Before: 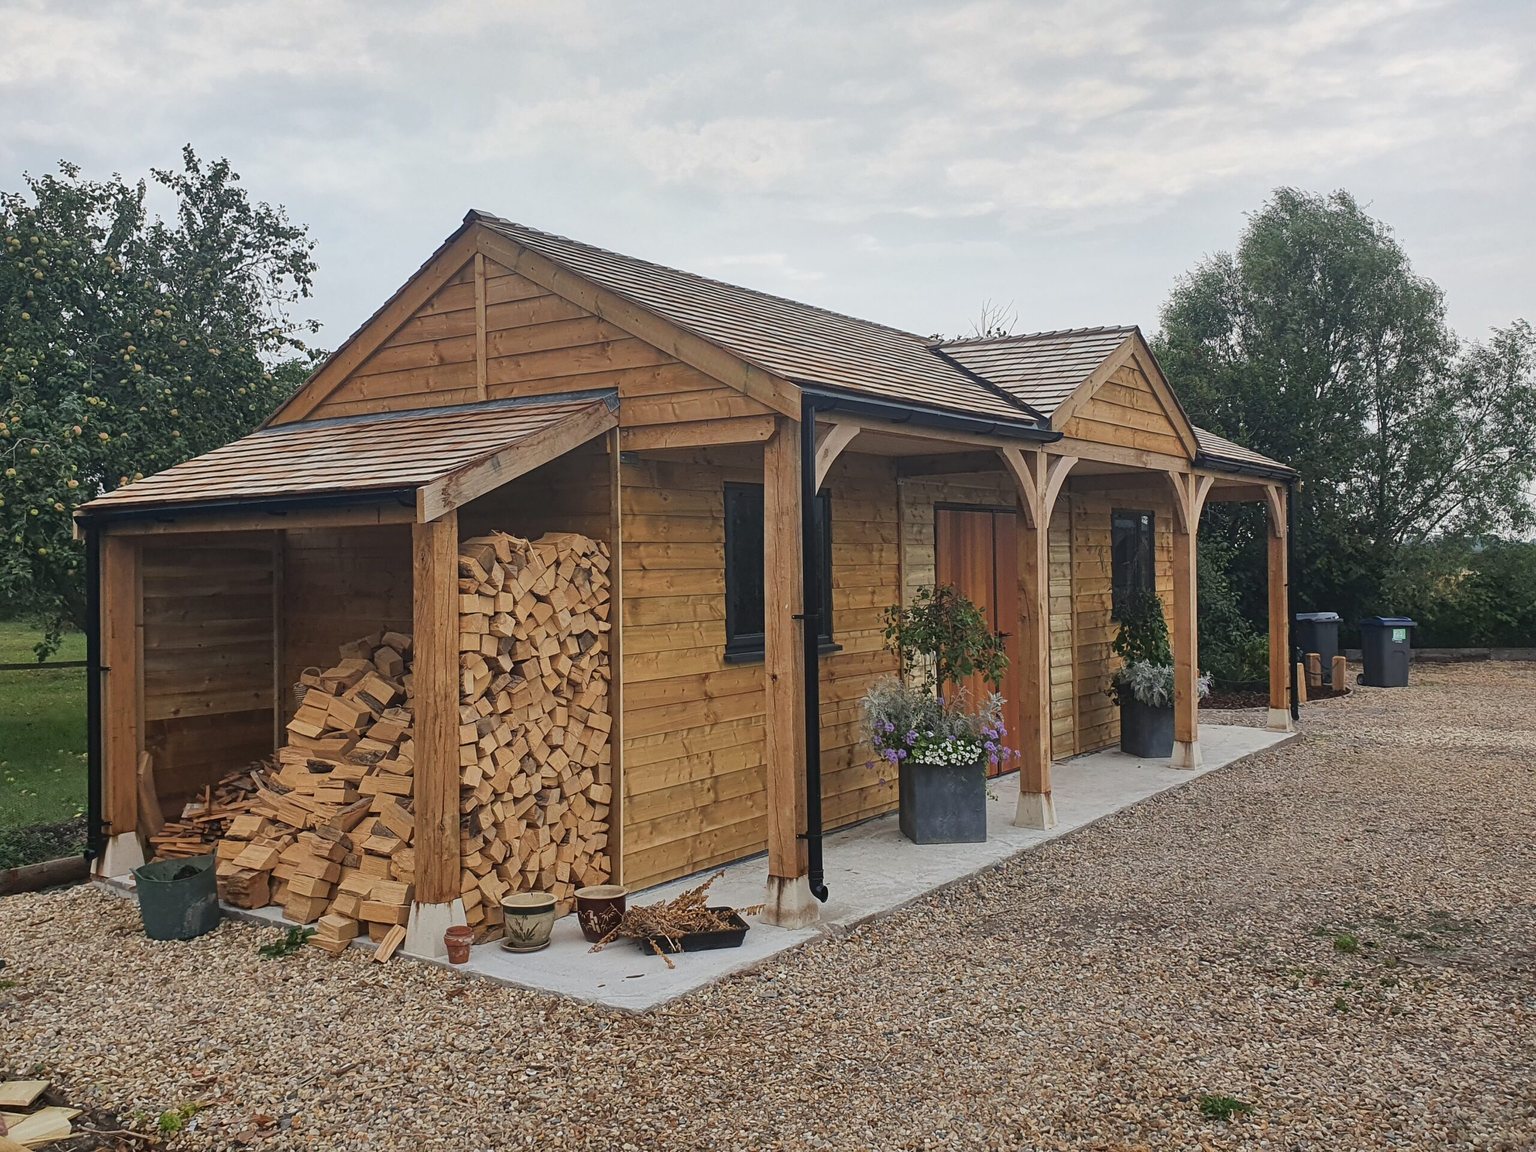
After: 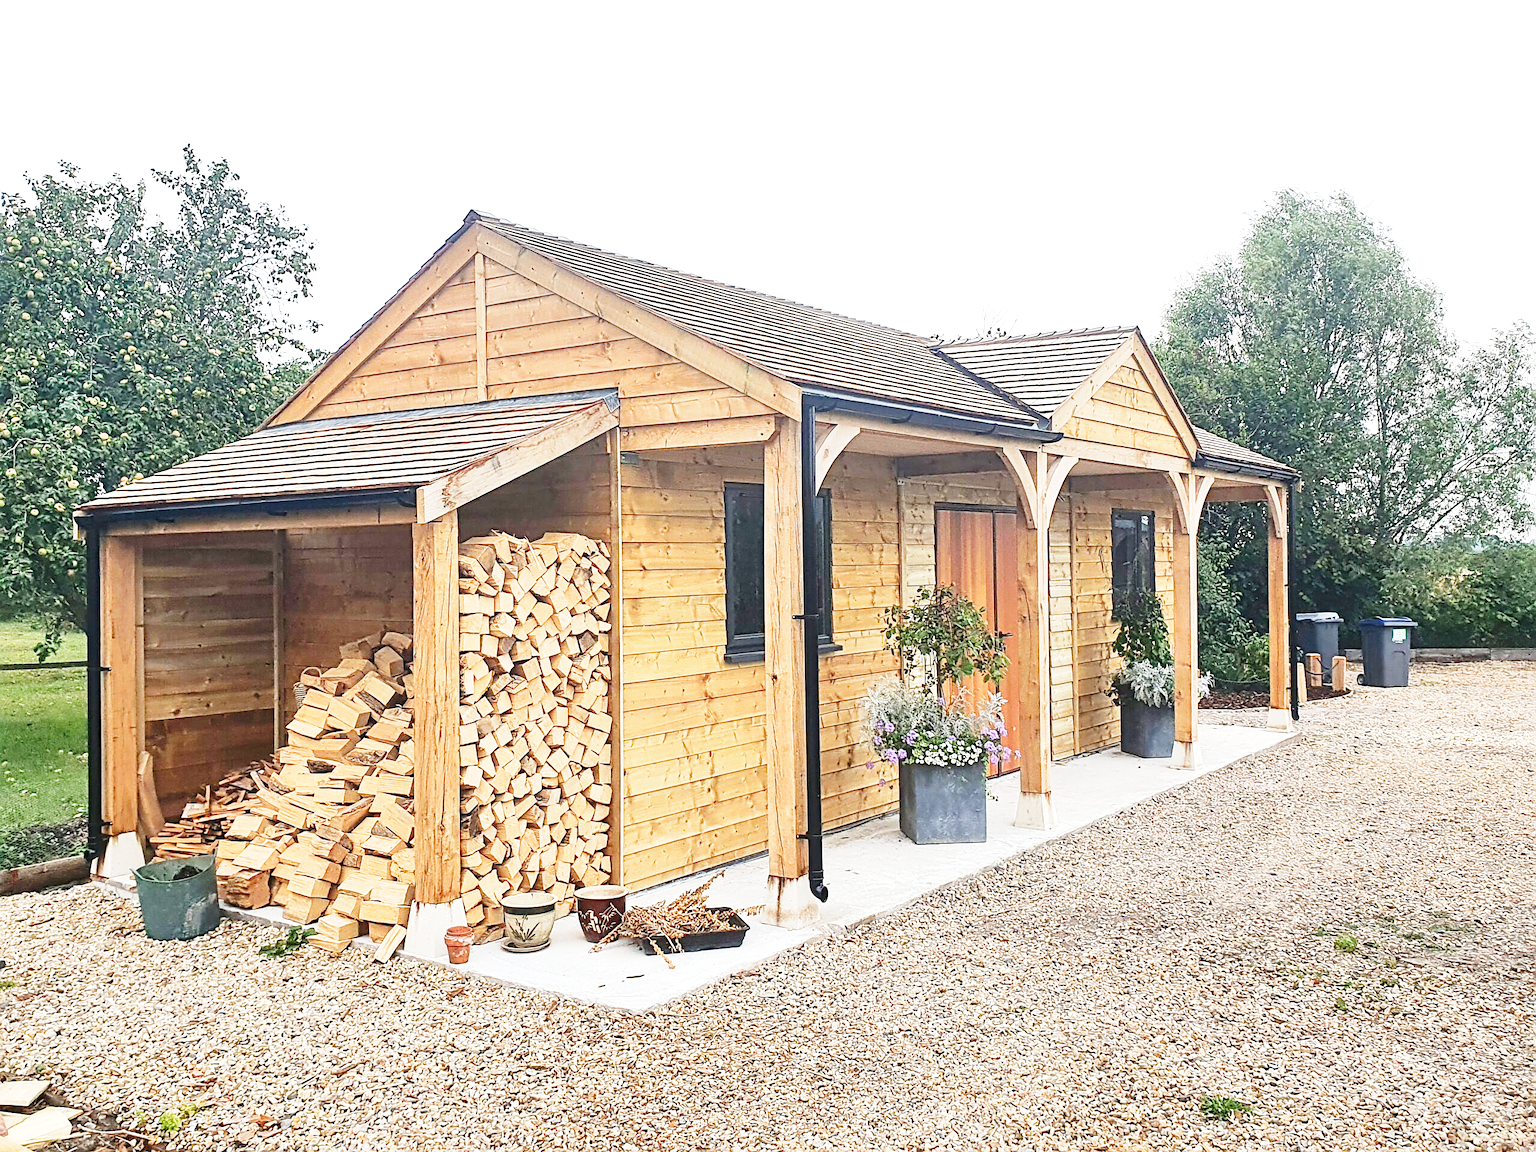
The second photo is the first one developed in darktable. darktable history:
sharpen: on, module defaults
base curve: curves: ch0 [(0, 0) (0, 0.001) (0.001, 0.001) (0.004, 0.002) (0.007, 0.004) (0.015, 0.013) (0.033, 0.045) (0.052, 0.096) (0.075, 0.17) (0.099, 0.241) (0.163, 0.42) (0.219, 0.55) (0.259, 0.616) (0.327, 0.722) (0.365, 0.765) (0.522, 0.873) (0.547, 0.881) (0.689, 0.919) (0.826, 0.952) (1, 1)], preserve colors none
exposure: black level correction 0, exposure 1 EV, compensate highlight preservation false
tone equalizer: -7 EV 0.132 EV, mask exposure compensation -0.49 EV
